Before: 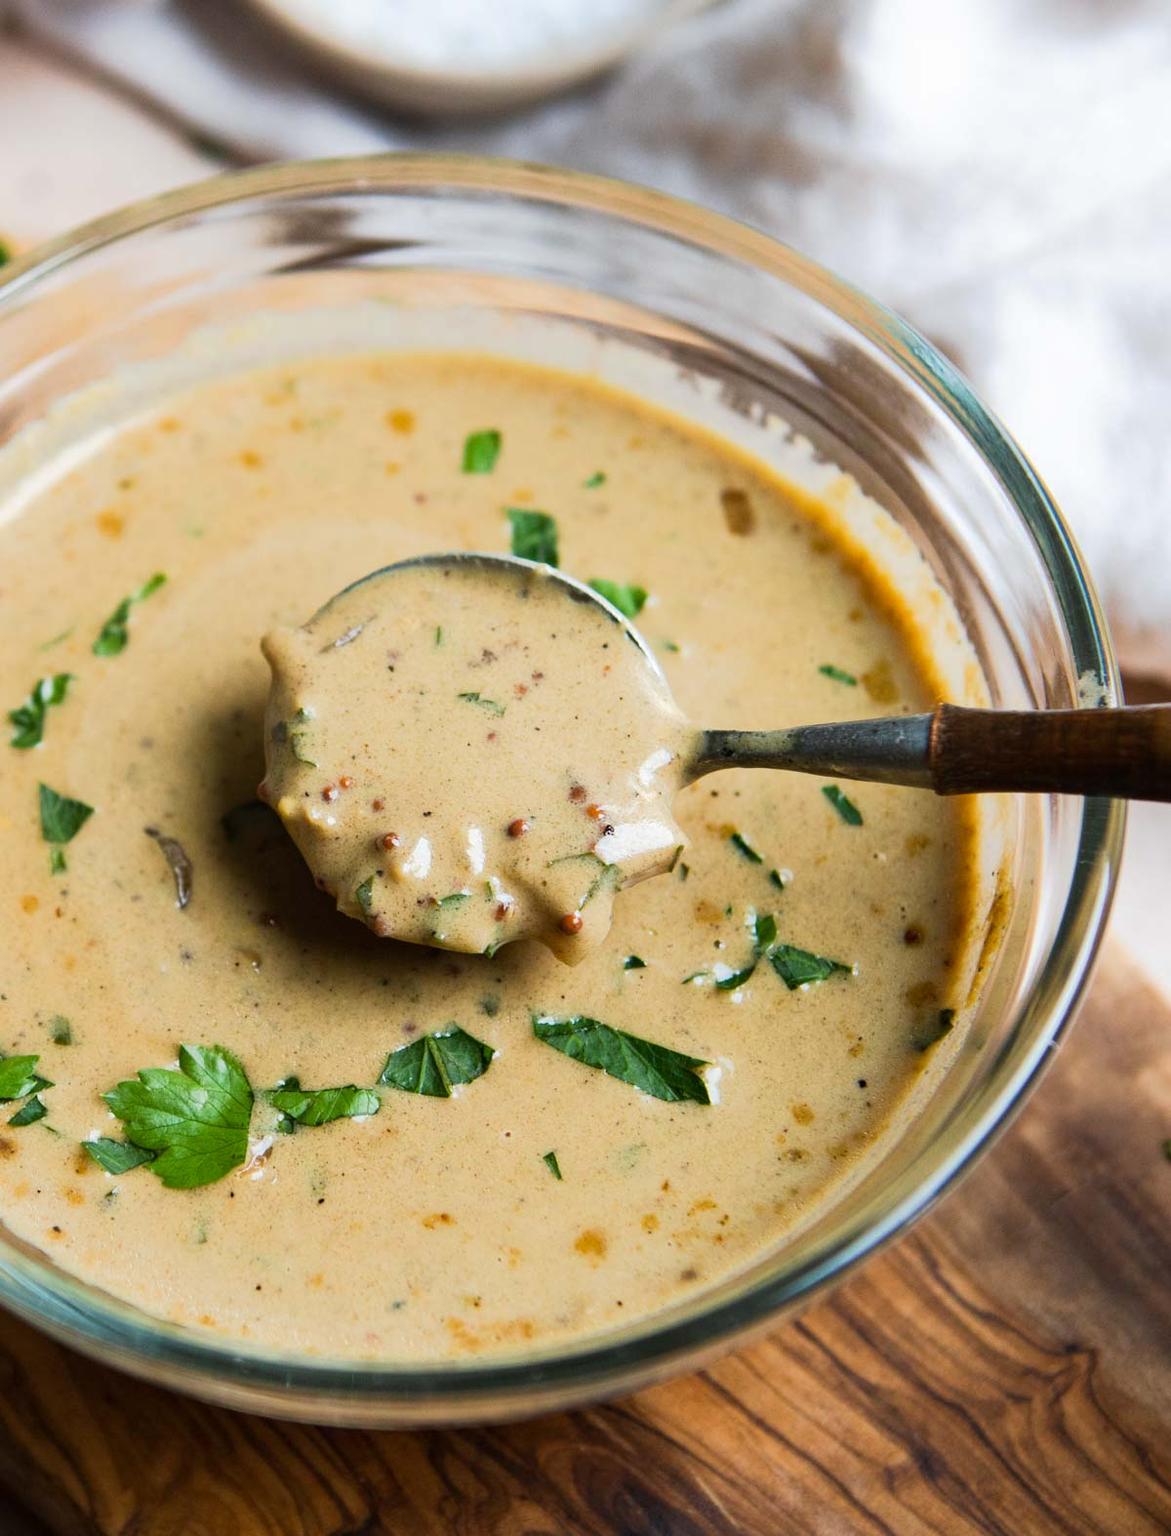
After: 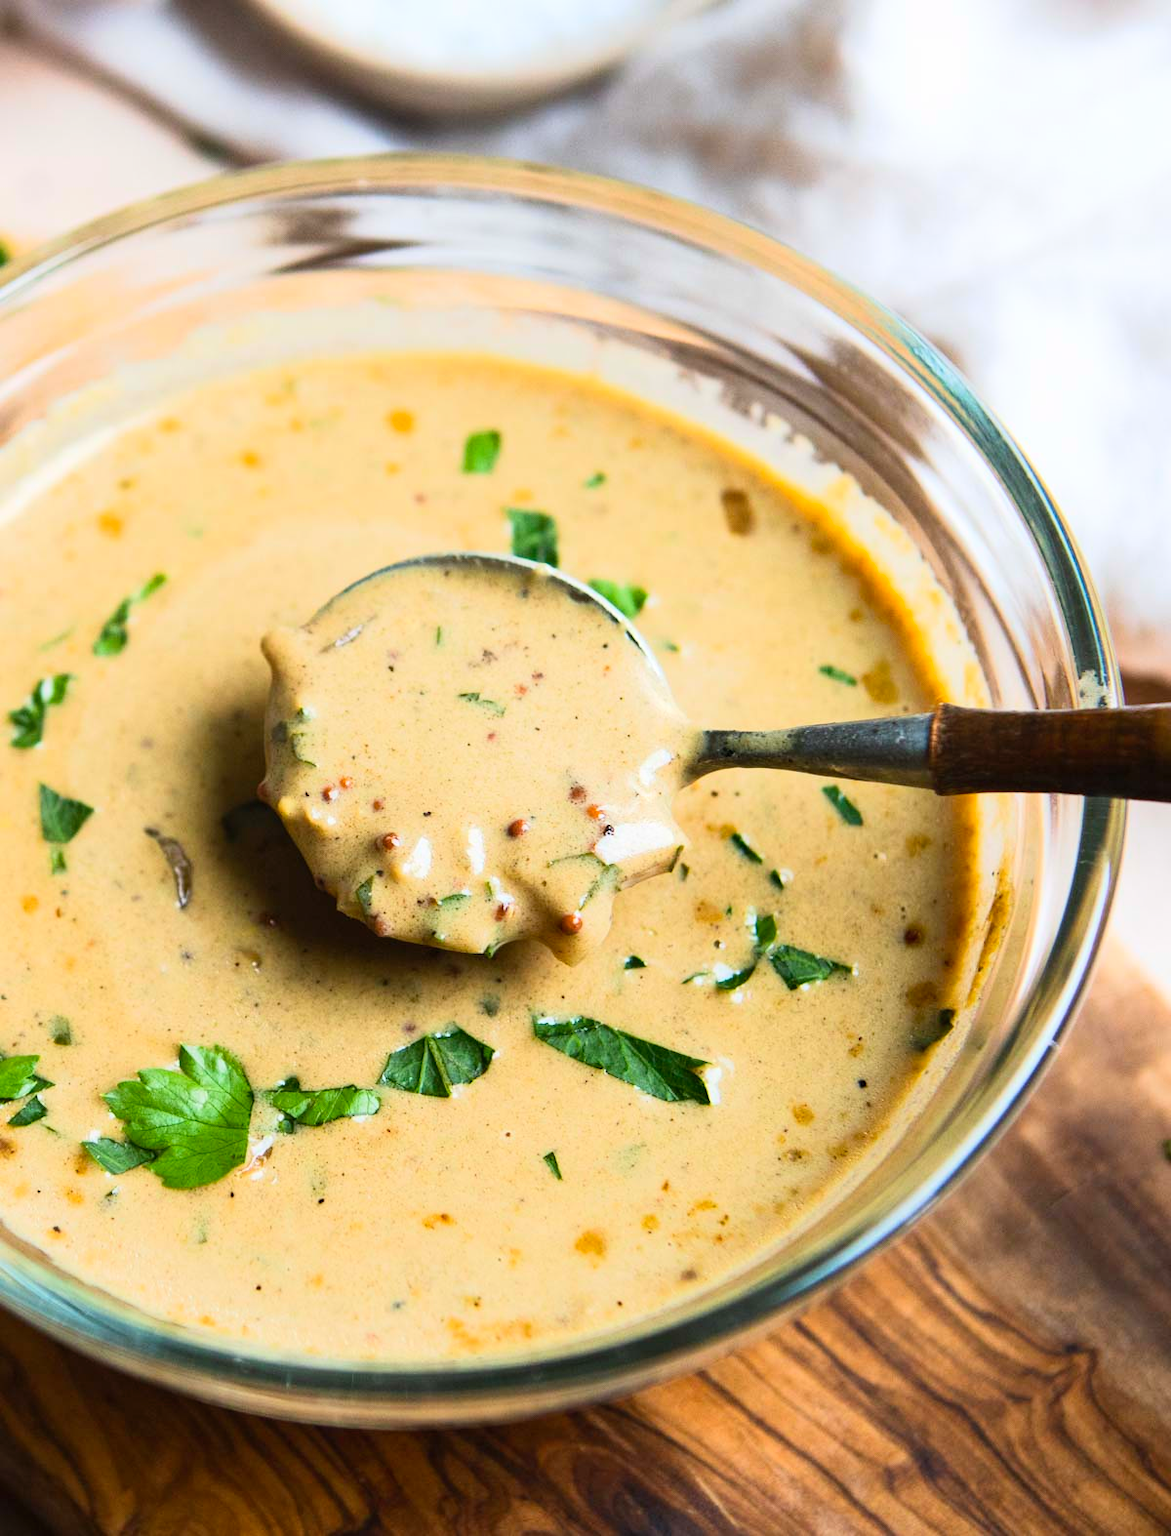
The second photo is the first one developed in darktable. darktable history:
color balance rgb: perceptual saturation grading › global saturation 0.281%, global vibrance 9.484%
contrast brightness saturation: contrast 0.205, brightness 0.157, saturation 0.225
